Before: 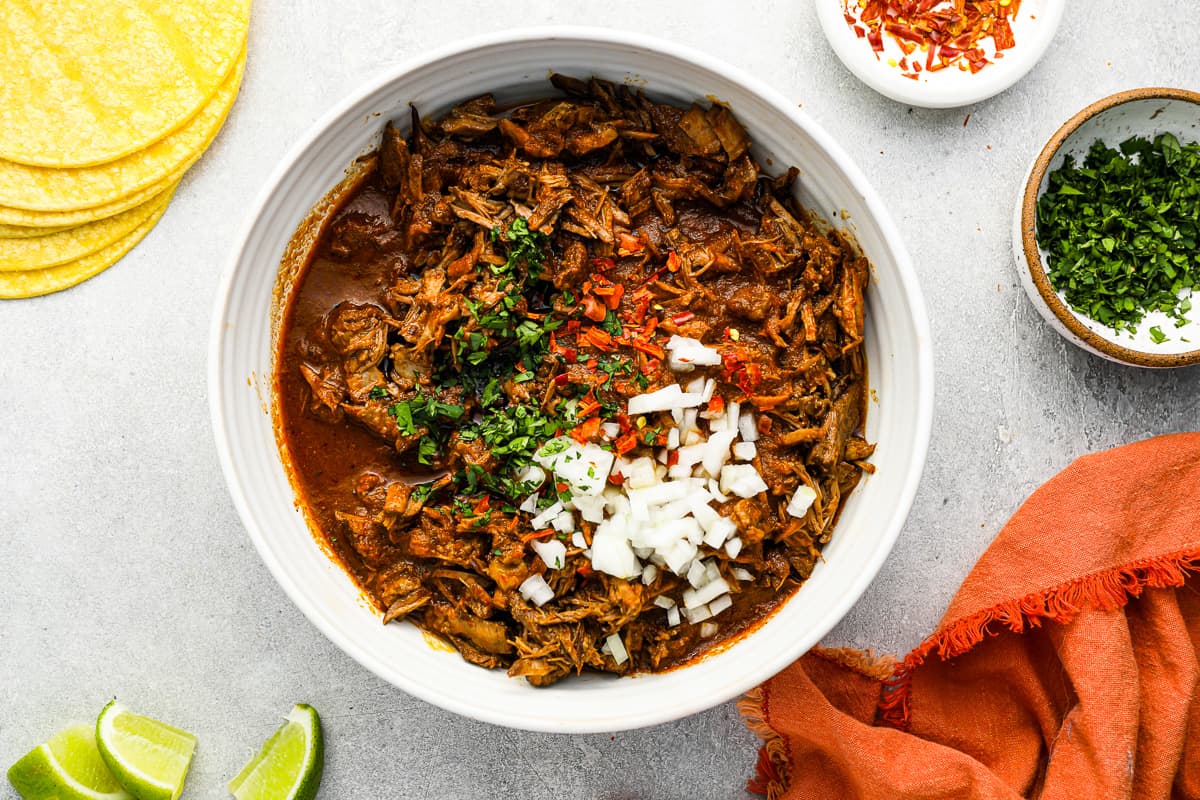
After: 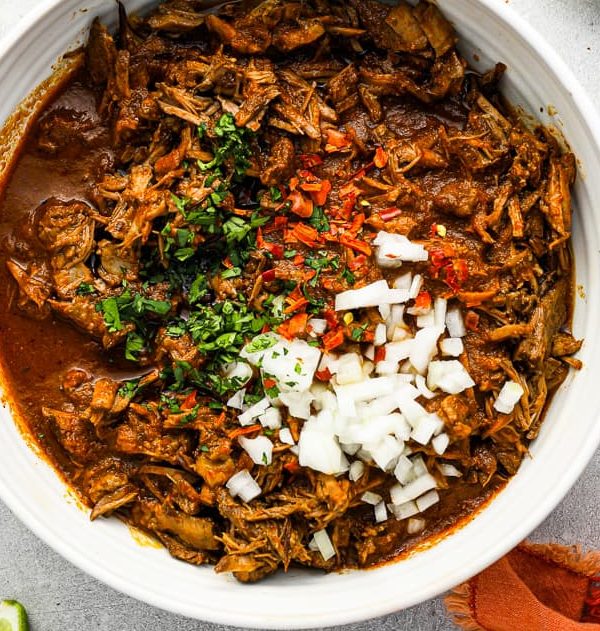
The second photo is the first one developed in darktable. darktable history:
crop and rotate: angle 0.02°, left 24.467%, top 13.04%, right 25.434%, bottom 7.976%
